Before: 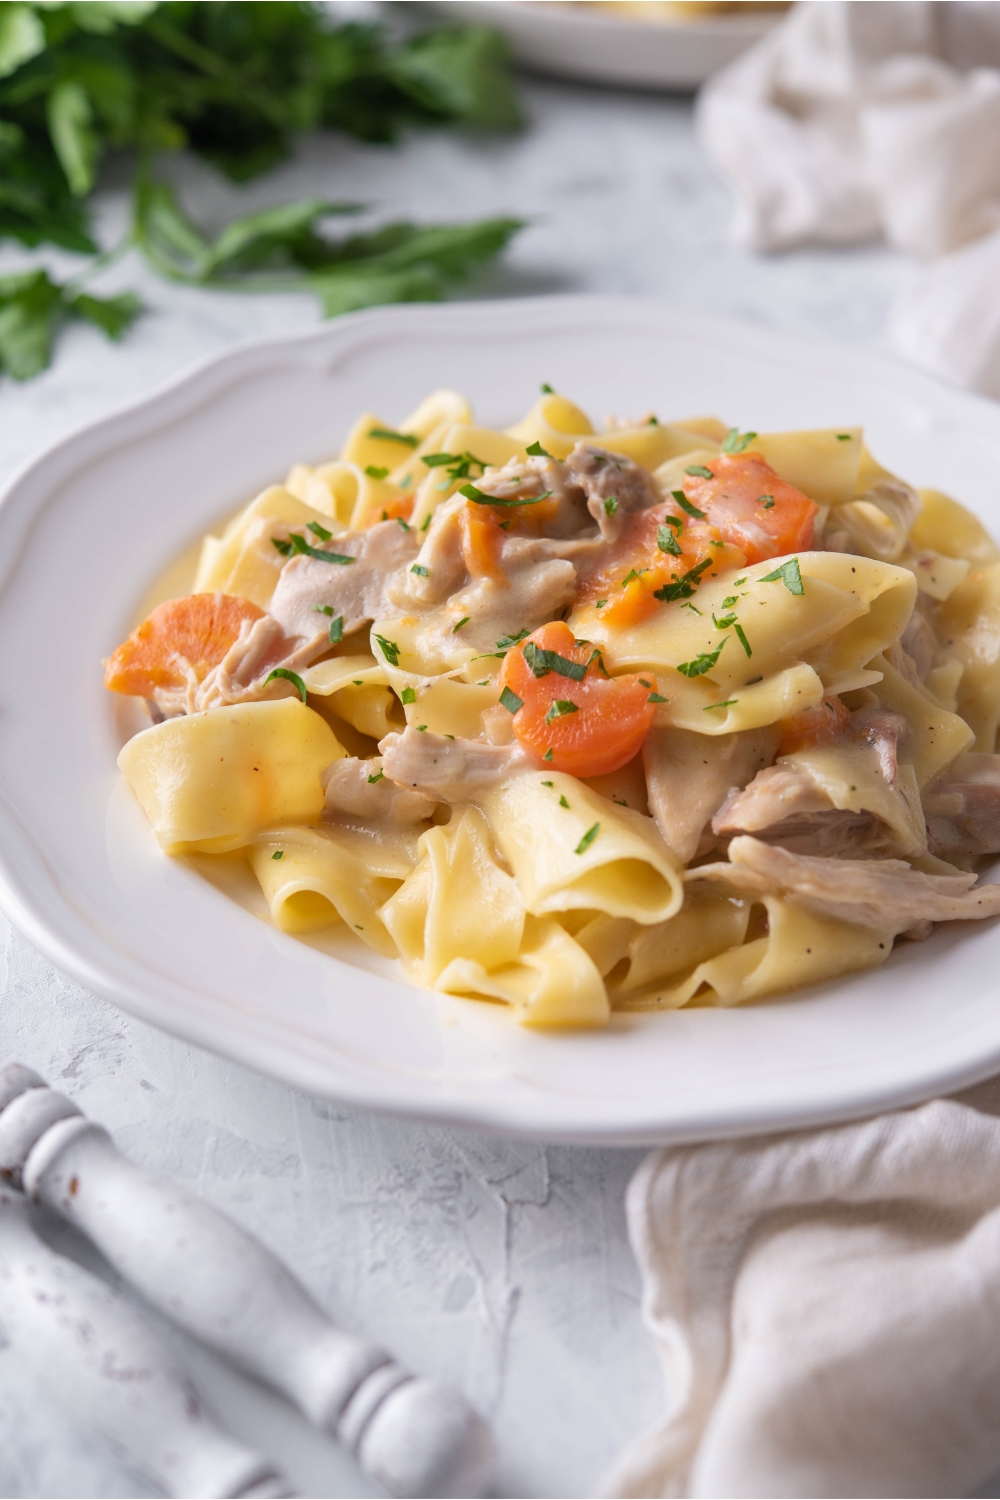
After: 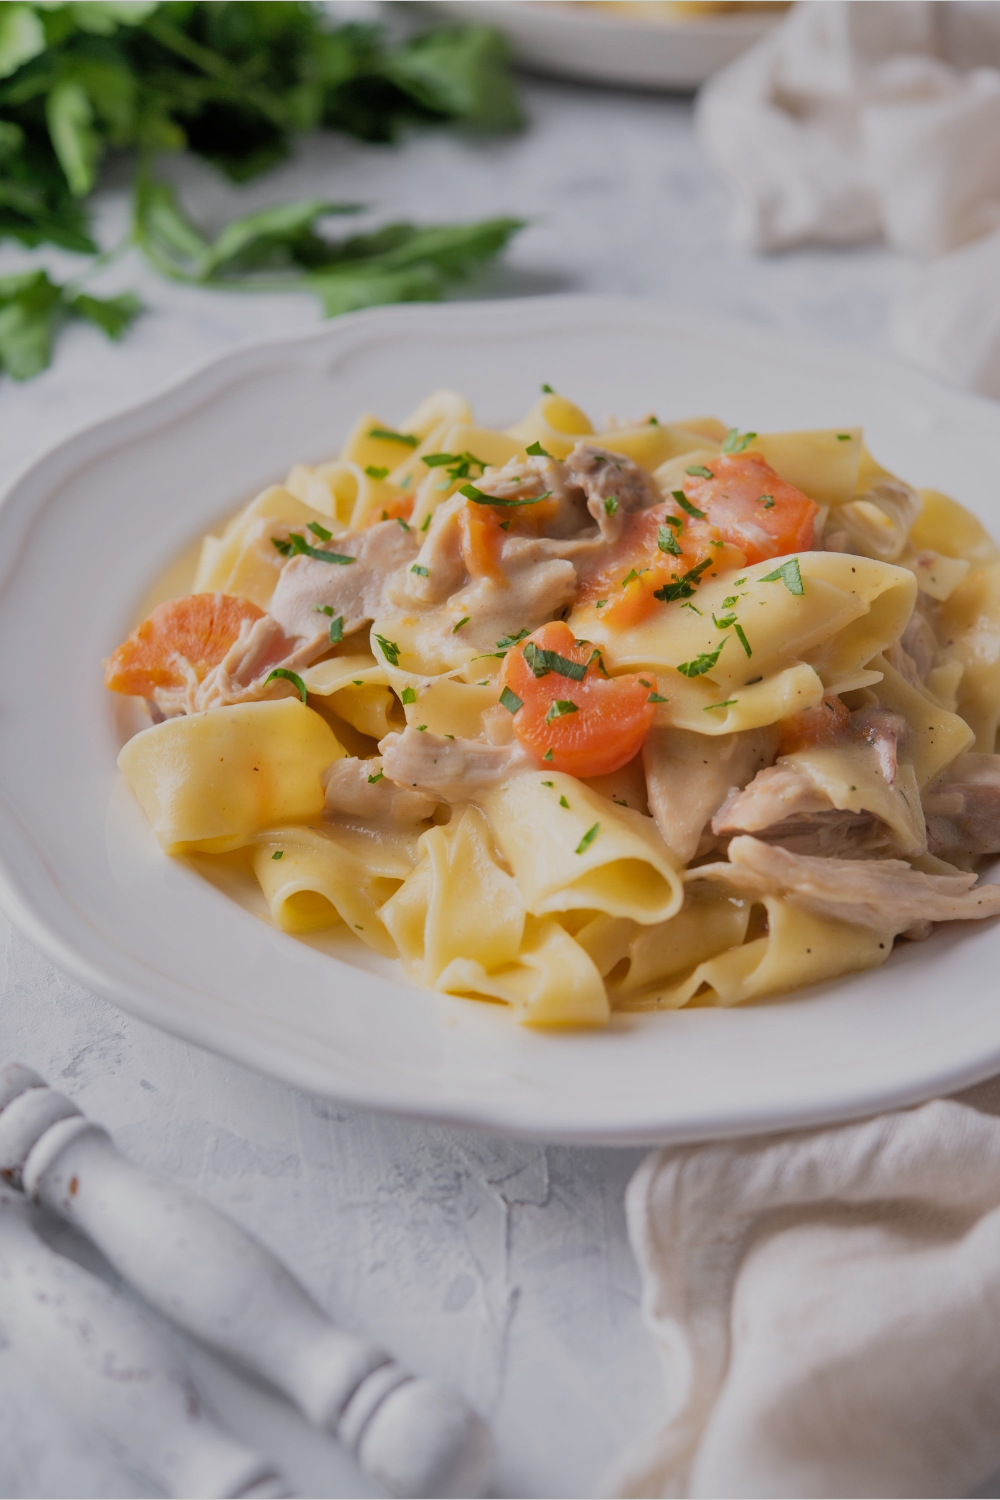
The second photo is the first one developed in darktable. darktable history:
filmic rgb: black relative exposure -7.65 EV, white relative exposure 4.56 EV, hardness 3.61, contrast 1.052
shadows and highlights: on, module defaults
